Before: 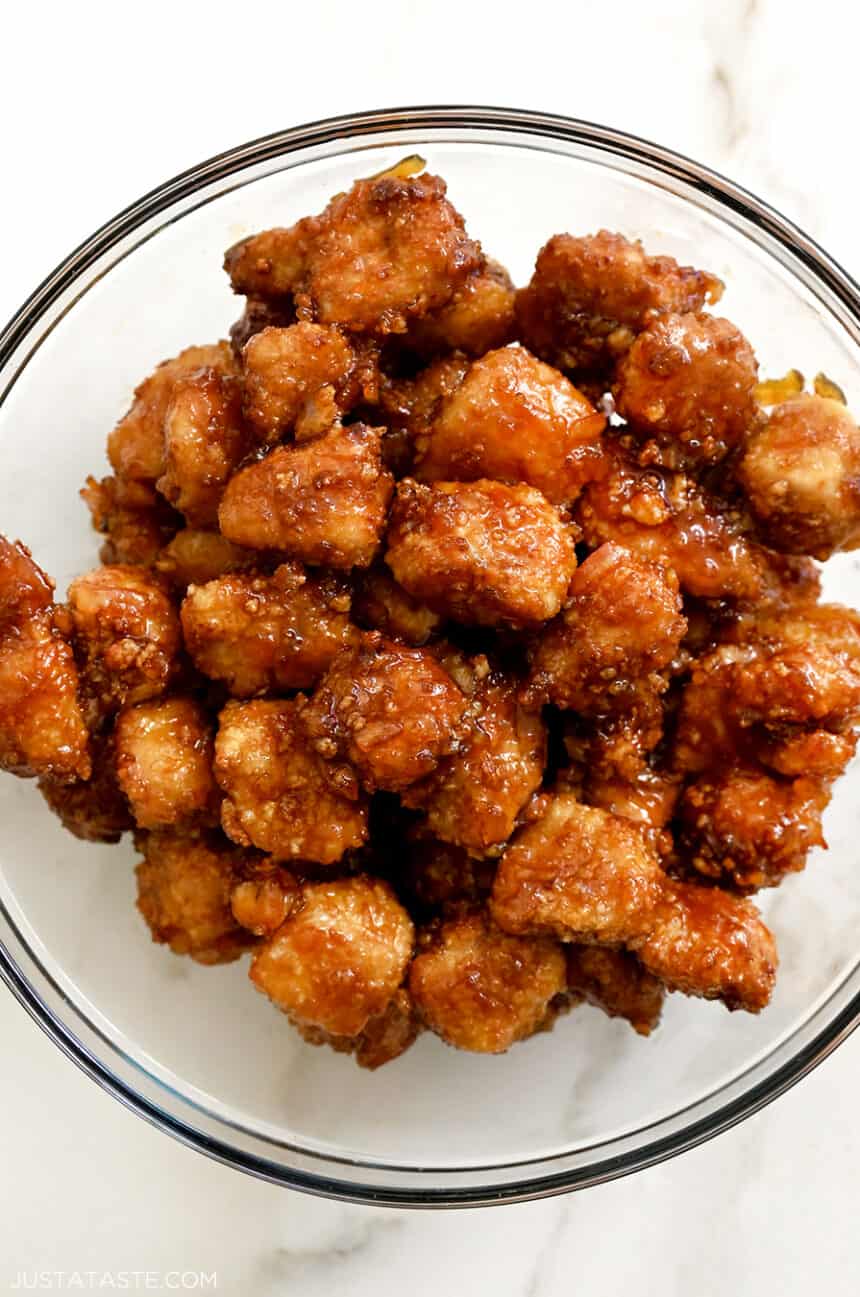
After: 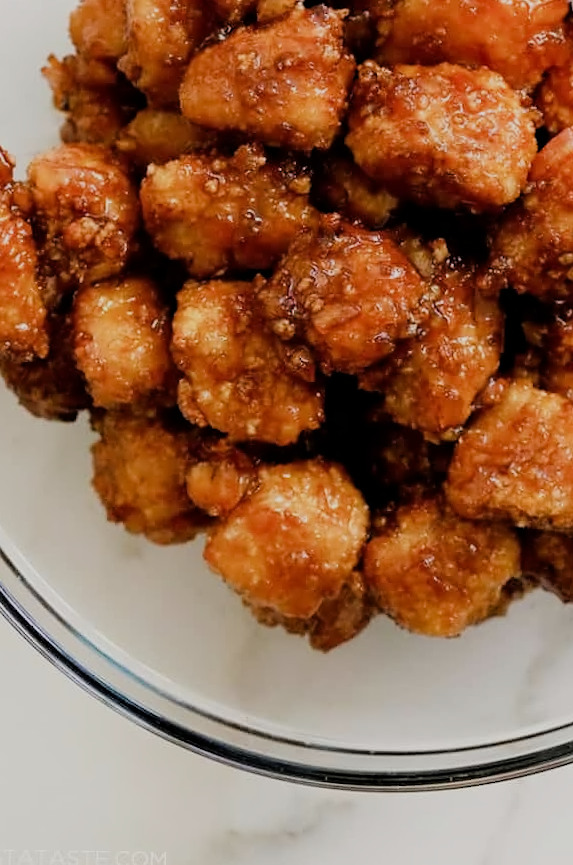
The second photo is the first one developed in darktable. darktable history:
crop and rotate: angle -0.82°, left 3.85%, top 31.828%, right 27.992%
filmic rgb: black relative exposure -7.65 EV, white relative exposure 4.56 EV, hardness 3.61
contrast equalizer: y [[0.5 ×4, 0.524, 0.59], [0.5 ×6], [0.5 ×6], [0, 0, 0, 0.01, 0.045, 0.012], [0, 0, 0, 0.044, 0.195, 0.131]]
